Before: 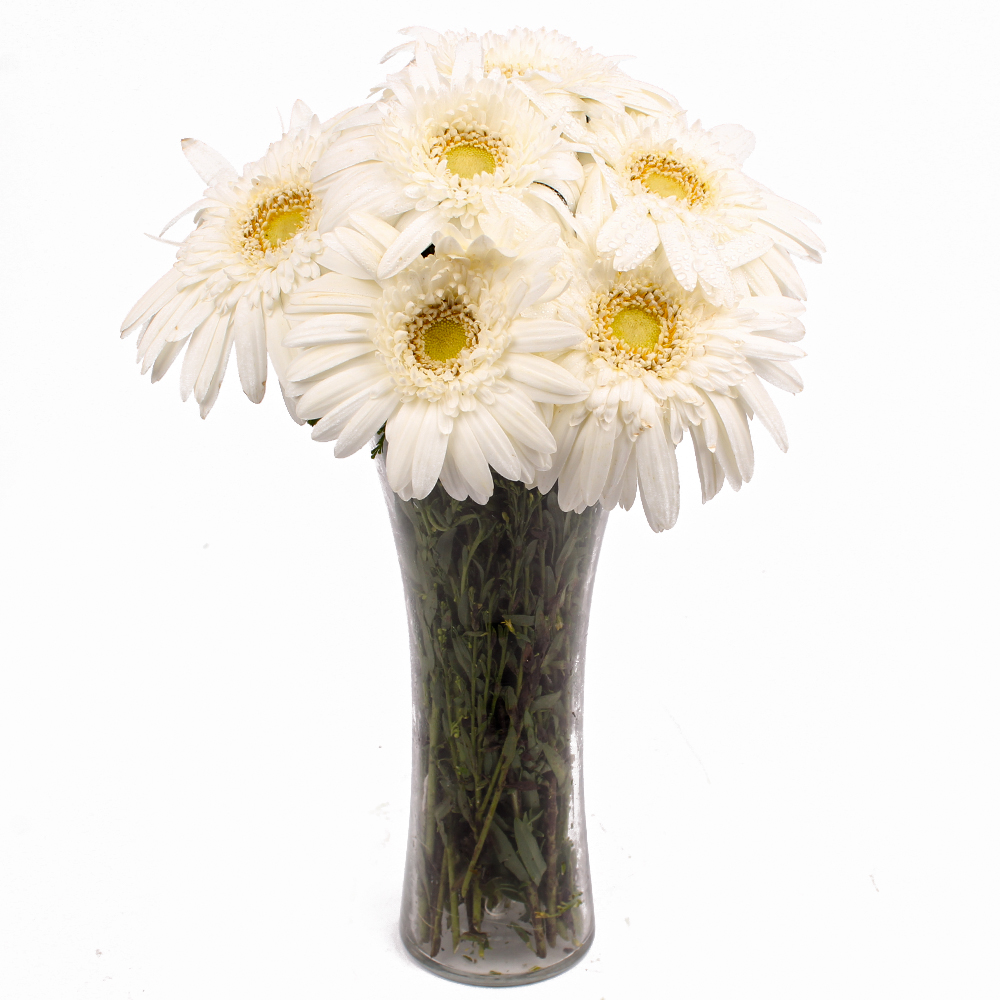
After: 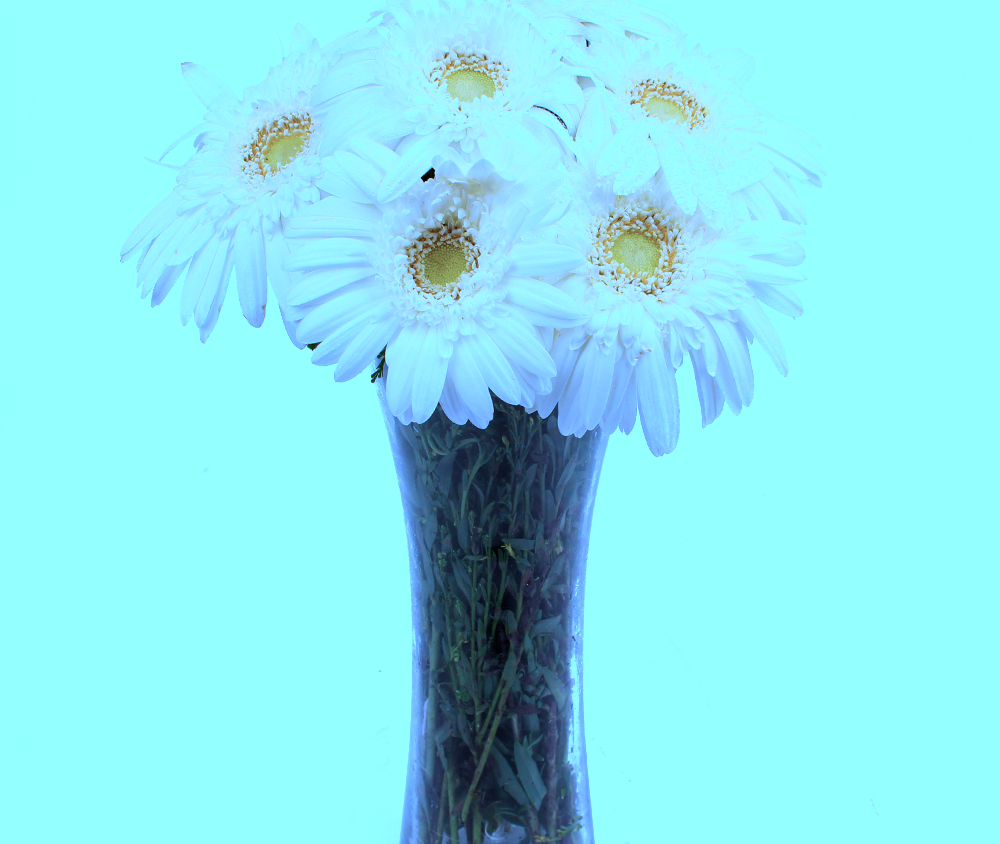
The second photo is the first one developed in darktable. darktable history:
crop: top 7.621%, bottom 7.952%
color calibration: illuminant as shot in camera, x 0.462, y 0.418, temperature 2663.97 K
